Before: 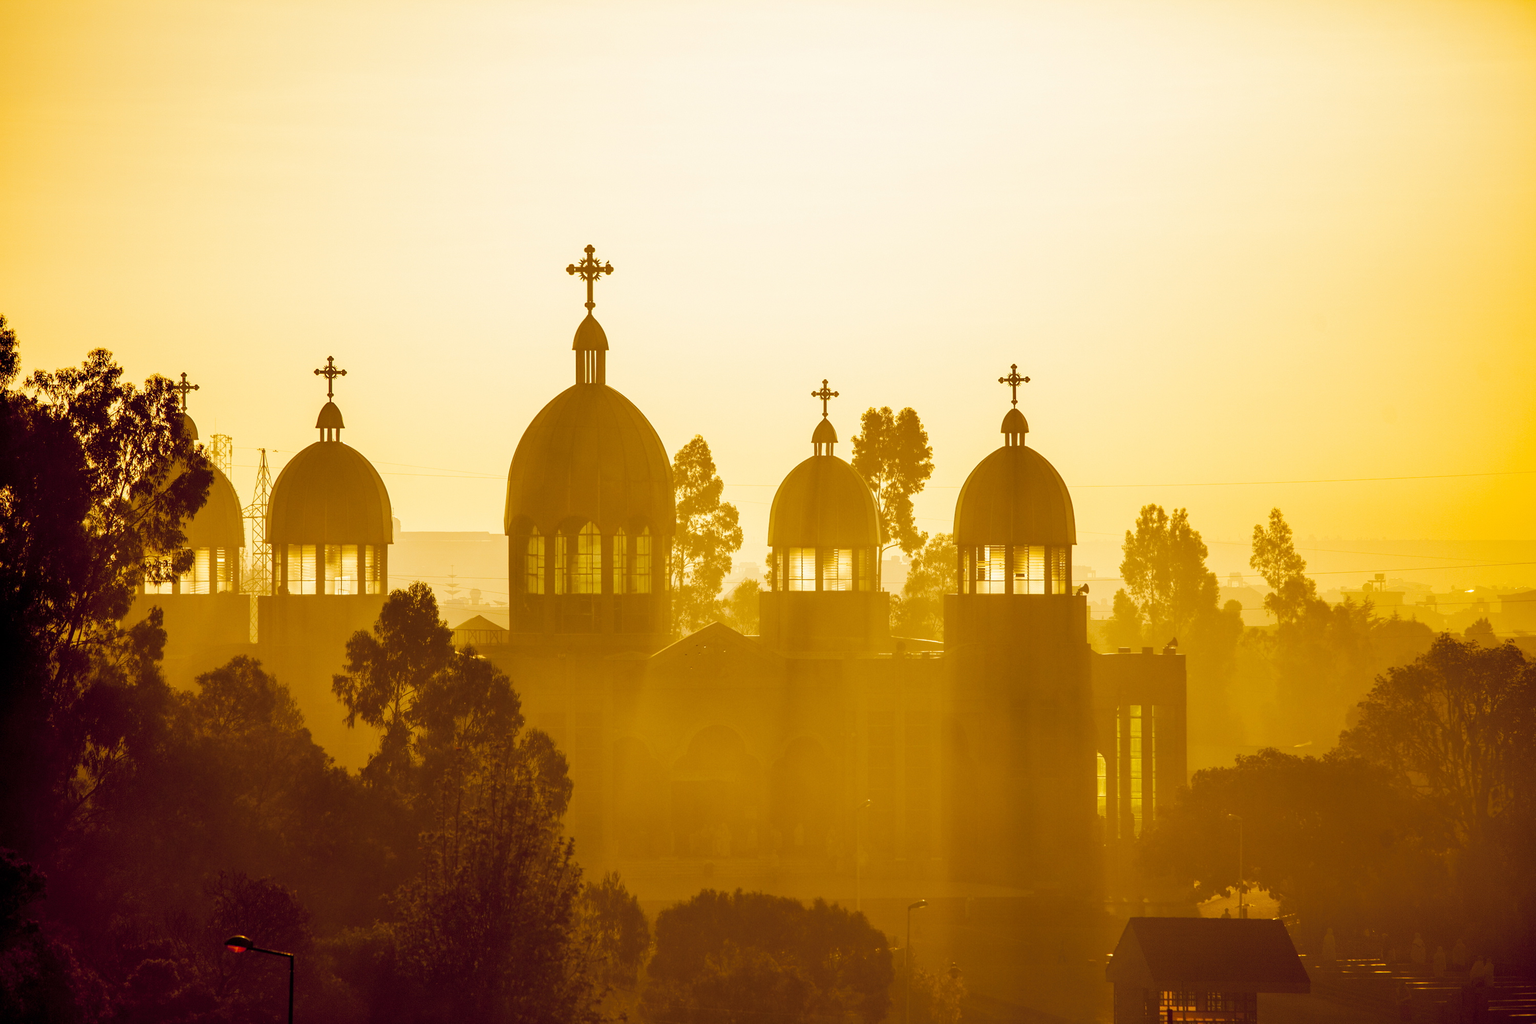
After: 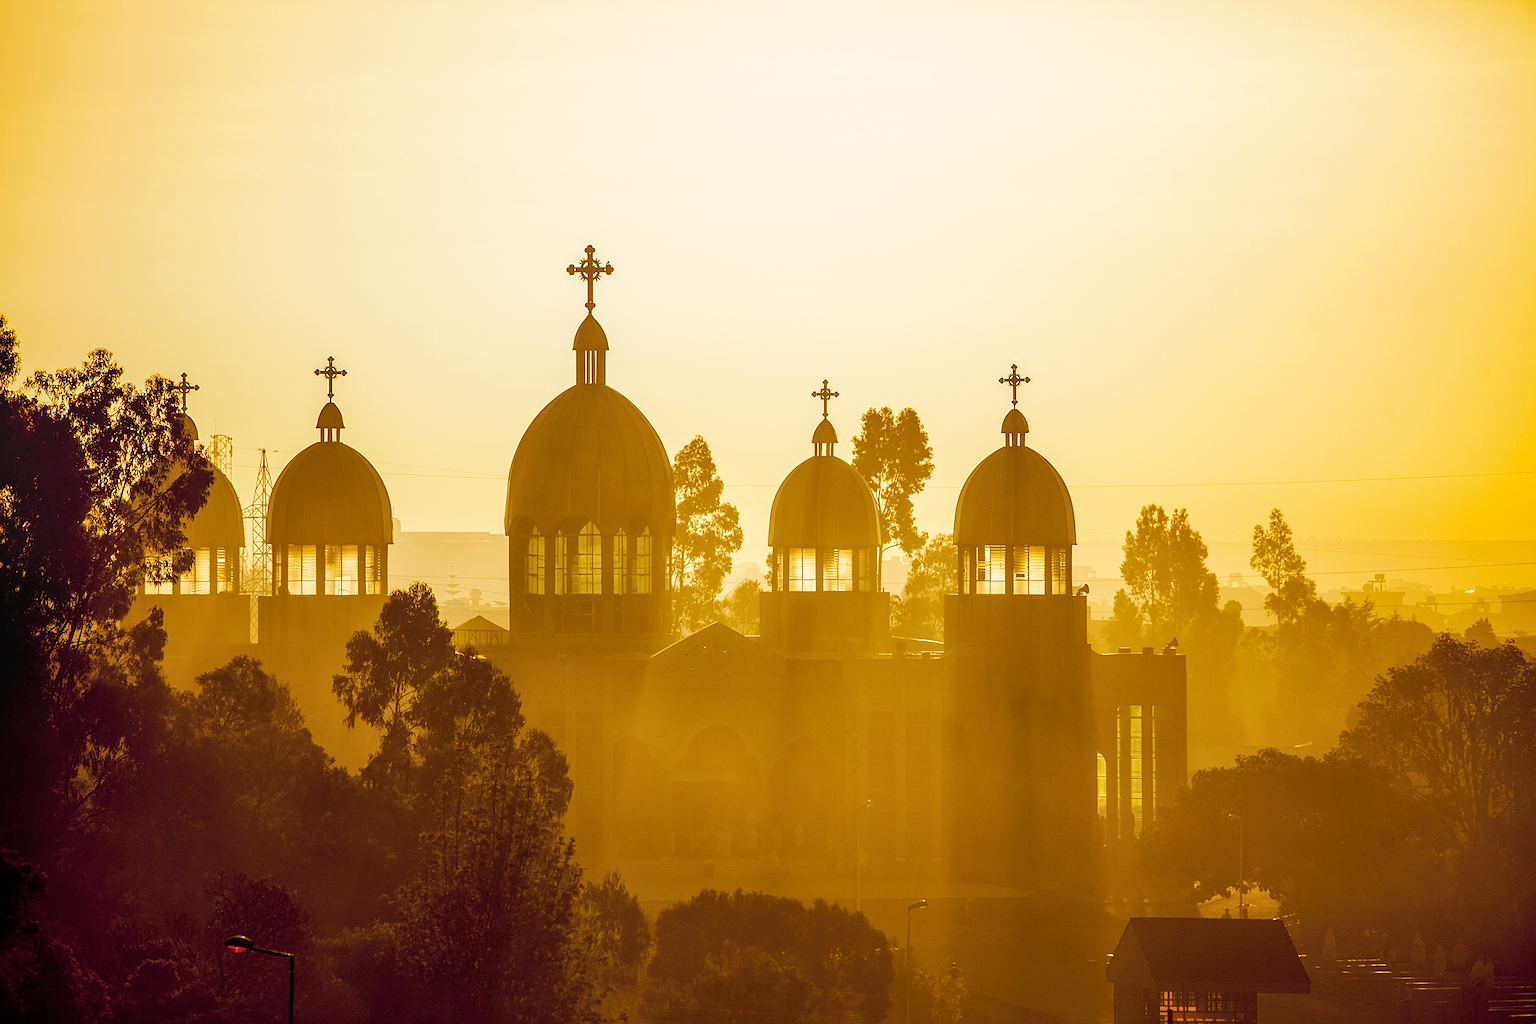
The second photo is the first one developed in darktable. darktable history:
sharpen: amount 0.592
local contrast: detail 115%
